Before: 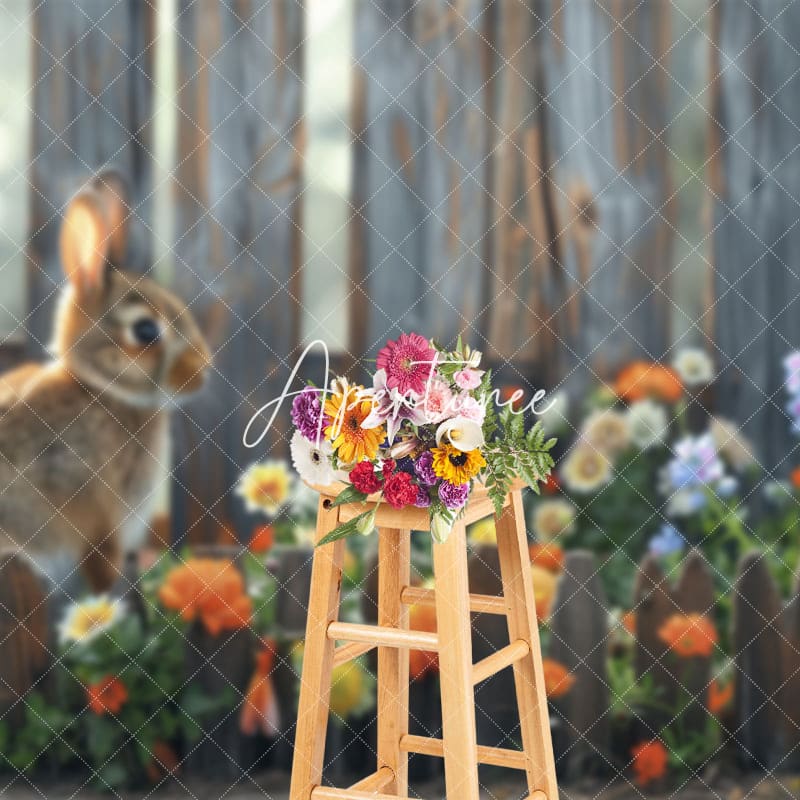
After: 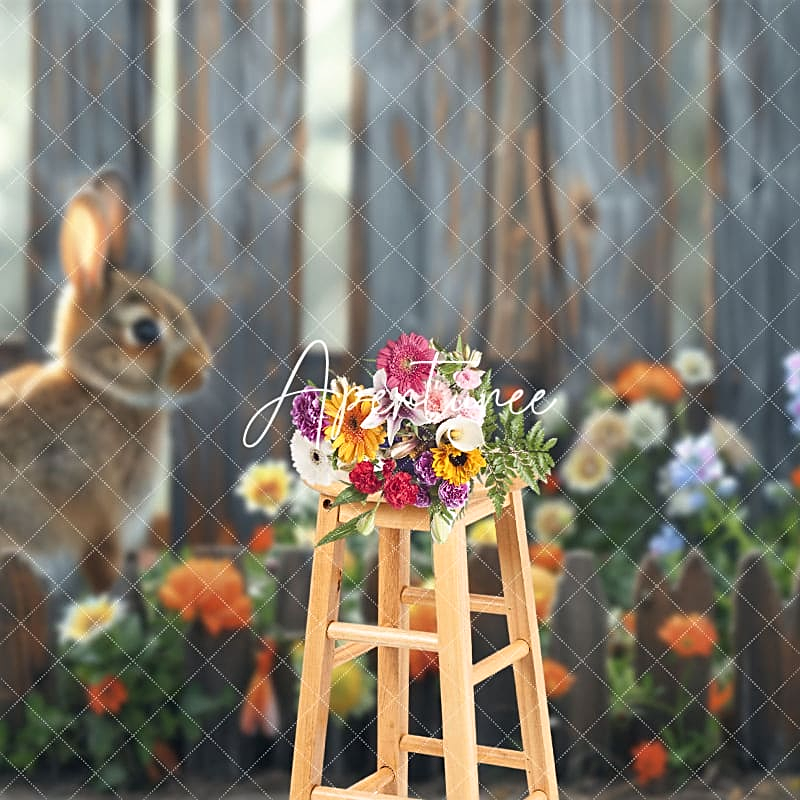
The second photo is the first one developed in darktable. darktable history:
sharpen: on, module defaults
shadows and highlights: shadows -1.2, highlights 39.66
